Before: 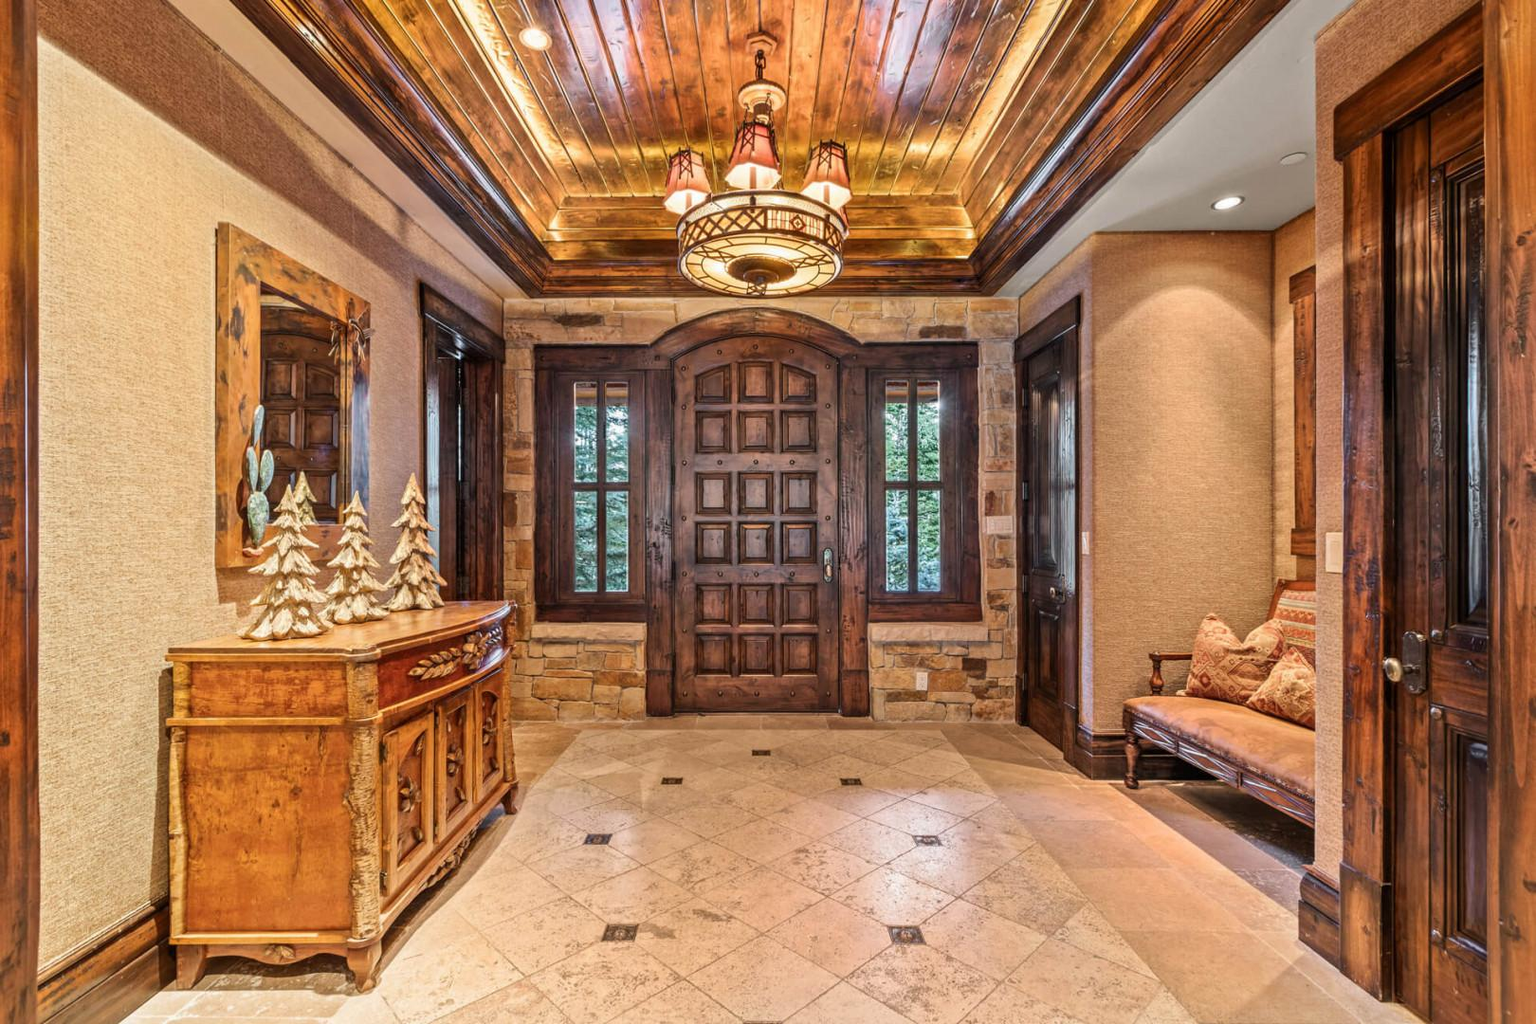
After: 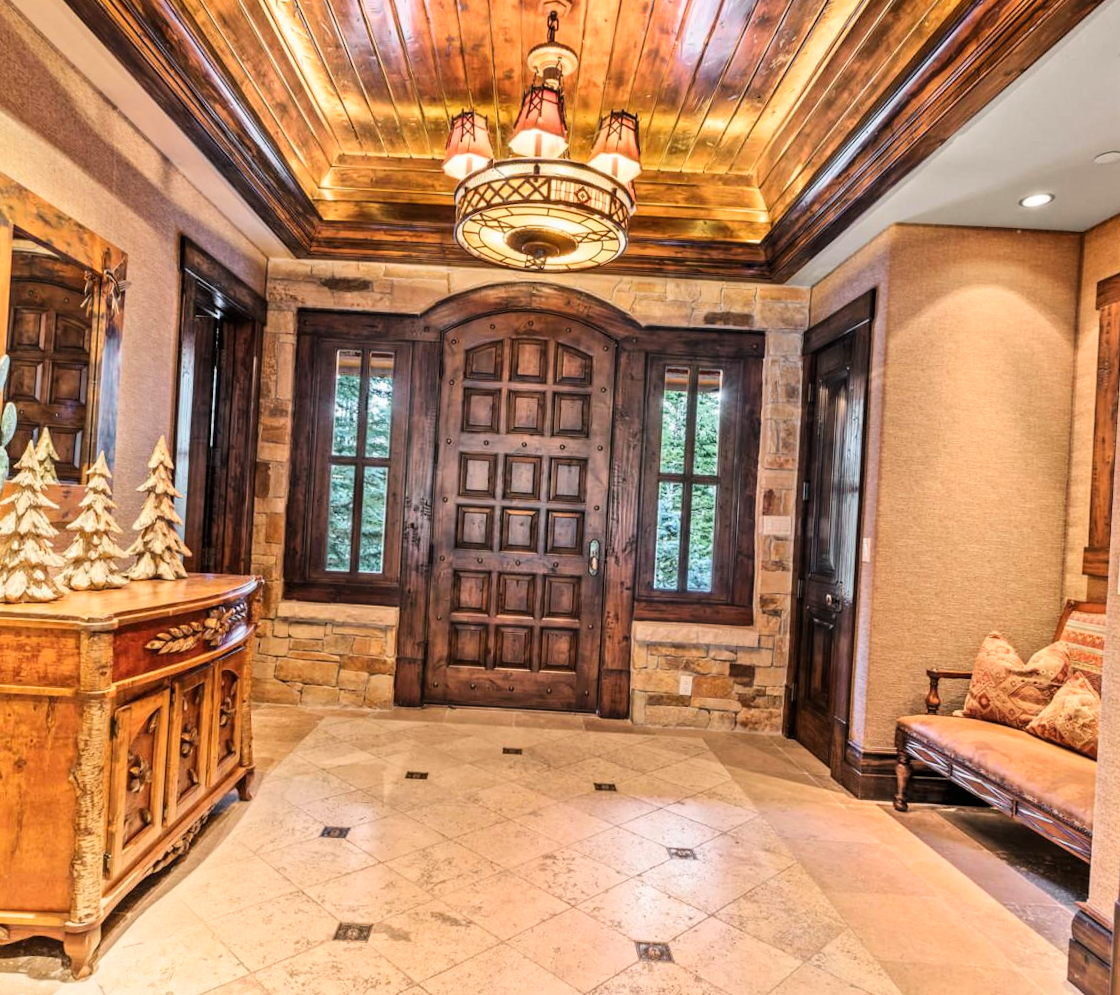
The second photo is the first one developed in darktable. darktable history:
crop and rotate: angle -3.27°, left 14.277%, top 0.028%, right 10.766%, bottom 0.028%
tone curve: curves: ch0 [(0, 0) (0.004, 0.001) (0.133, 0.112) (0.325, 0.362) (0.832, 0.893) (1, 1)], color space Lab, linked channels, preserve colors none
